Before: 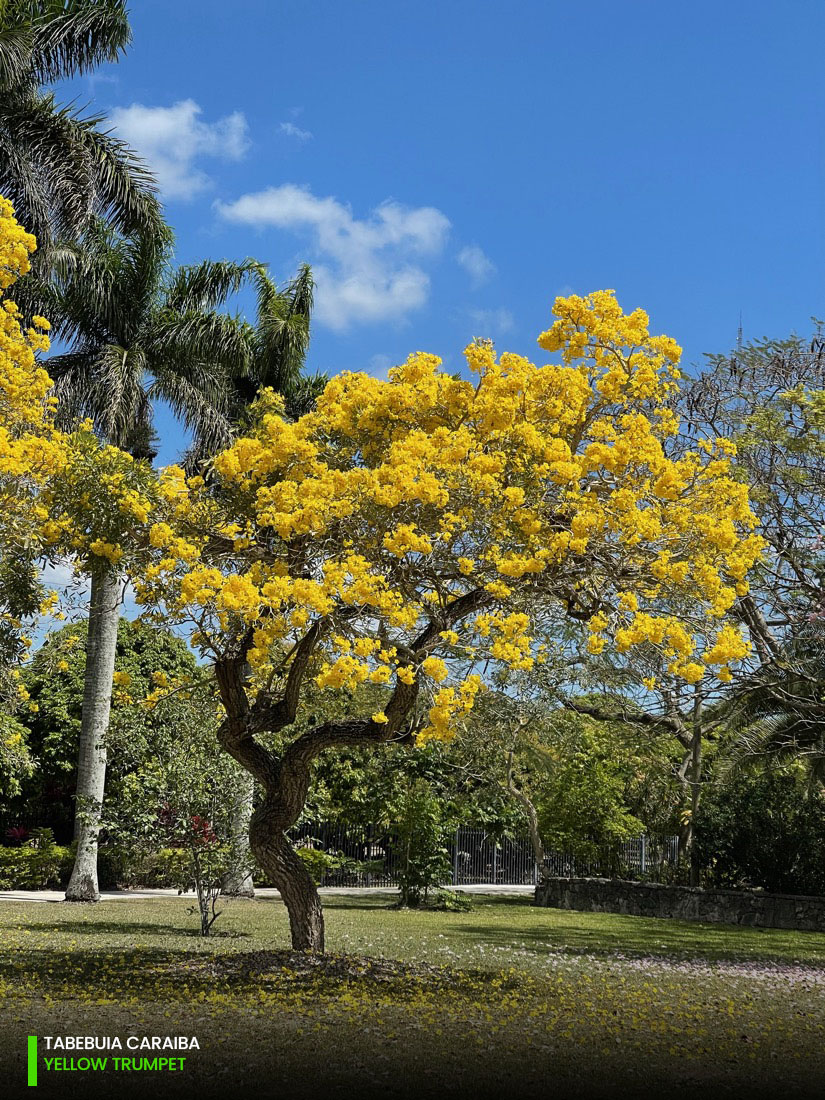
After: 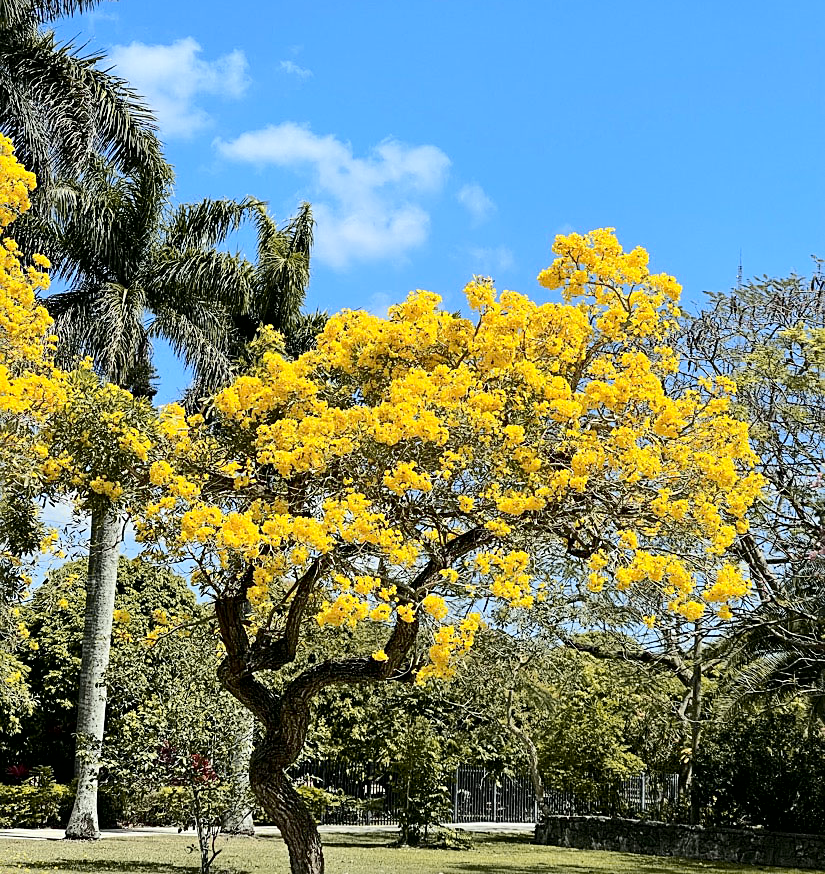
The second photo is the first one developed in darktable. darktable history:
tone curve: curves: ch0 [(0, 0) (0.21, 0.21) (0.43, 0.586) (0.65, 0.793) (1, 1)]; ch1 [(0, 0) (0.382, 0.447) (0.492, 0.484) (0.544, 0.547) (0.583, 0.578) (0.599, 0.595) (0.67, 0.673) (1, 1)]; ch2 [(0, 0) (0.411, 0.382) (0.492, 0.5) (0.531, 0.534) (0.56, 0.573) (0.599, 0.602) (0.696, 0.693) (1, 1)], color space Lab, independent channels, preserve colors none
sharpen: on, module defaults
crop and rotate: top 5.66%, bottom 14.885%
